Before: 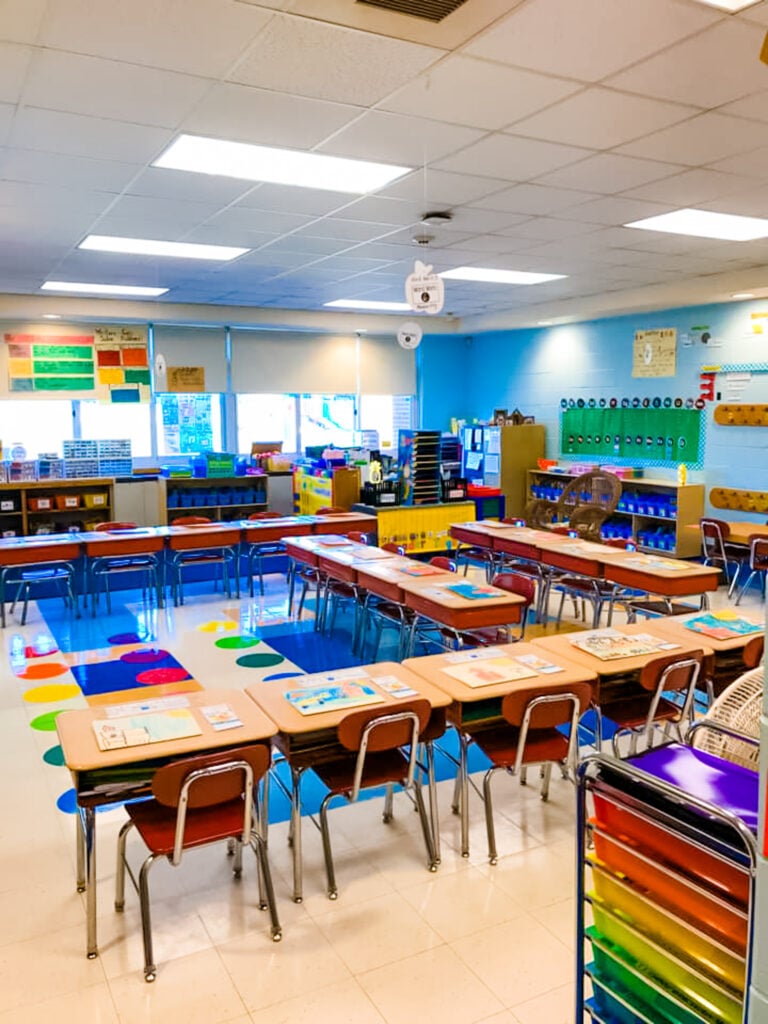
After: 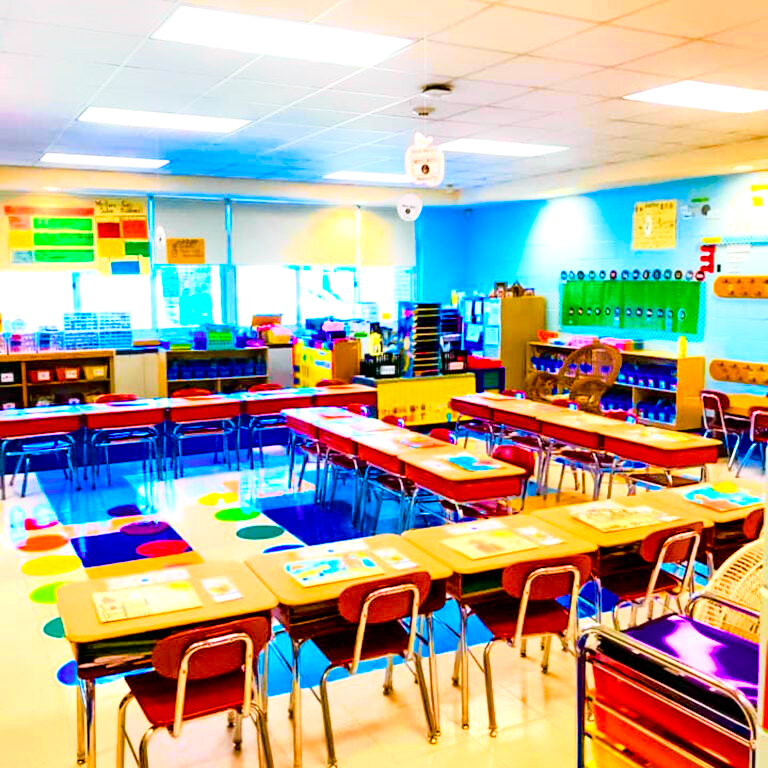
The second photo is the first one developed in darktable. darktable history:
color balance rgb: linear chroma grading › shadows 10%, linear chroma grading › highlights 10%, linear chroma grading › global chroma 15%, linear chroma grading › mid-tones 15%, perceptual saturation grading › global saturation 40%, perceptual saturation grading › highlights -25%, perceptual saturation grading › mid-tones 35%, perceptual saturation grading › shadows 35%, perceptual brilliance grading › global brilliance 11.29%, global vibrance 11.29%
exposure: exposure 0.258 EV, compensate highlight preservation false
tone curve: curves: ch0 [(0, 0) (0.062, 0.023) (0.168, 0.142) (0.359, 0.44) (0.469, 0.544) (0.634, 0.722) (0.839, 0.909) (0.998, 0.978)]; ch1 [(0, 0) (0.437, 0.453) (0.472, 0.47) (0.502, 0.504) (0.527, 0.546) (0.568, 0.619) (0.608, 0.665) (0.669, 0.748) (0.859, 0.899) (1, 1)]; ch2 [(0, 0) (0.33, 0.301) (0.421, 0.443) (0.473, 0.498) (0.509, 0.5) (0.535, 0.564) (0.575, 0.625) (0.608, 0.676) (1, 1)], color space Lab, independent channels, preserve colors none
crop and rotate: top 12.5%, bottom 12.5%
